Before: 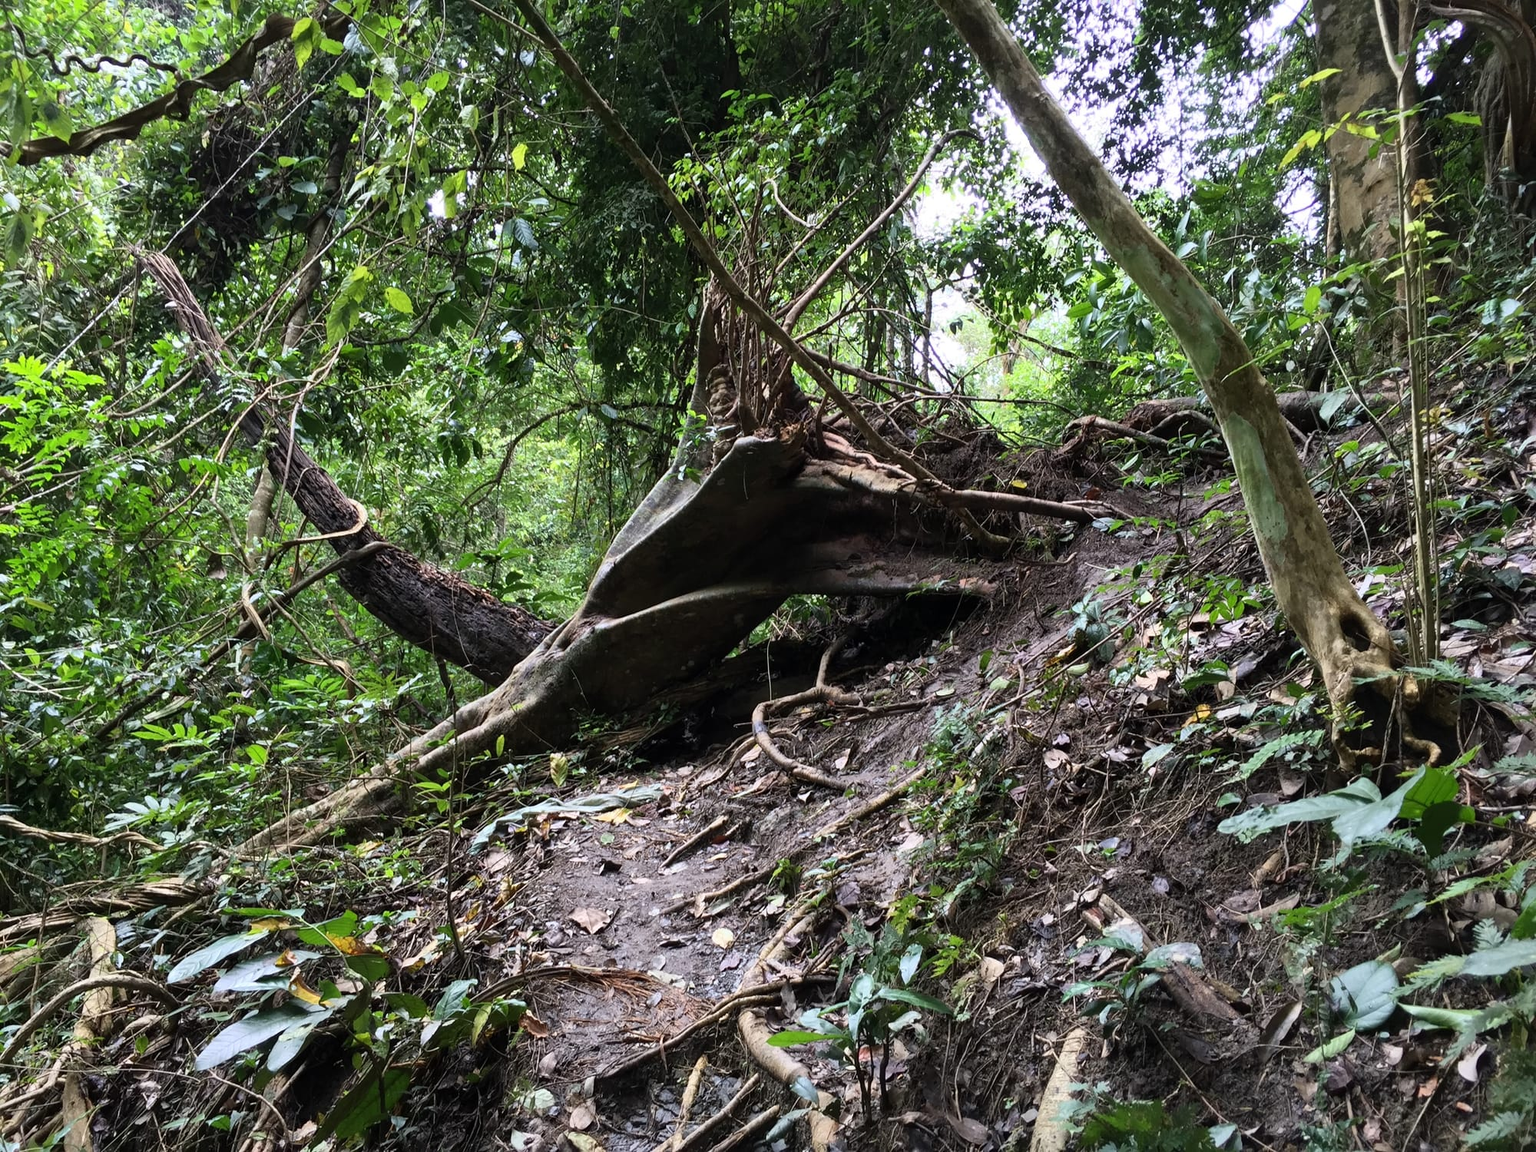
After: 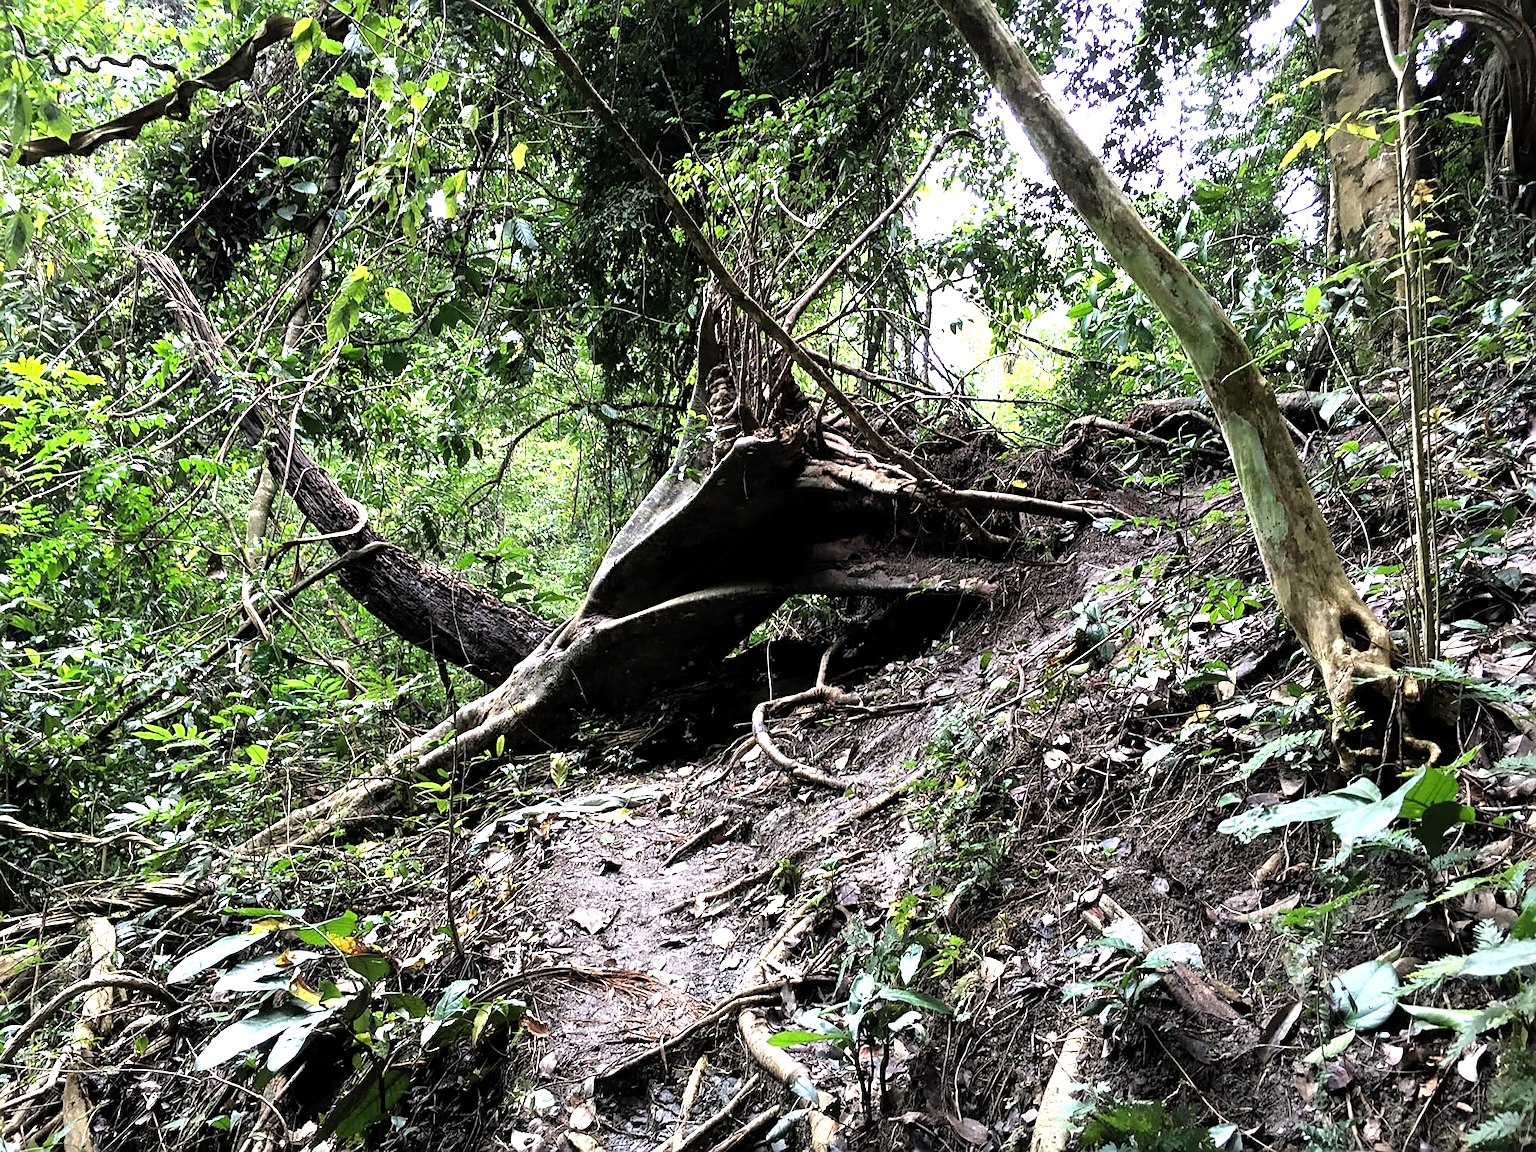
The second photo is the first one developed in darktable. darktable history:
tone equalizer: -8 EV -1.09 EV, -7 EV -0.976 EV, -6 EV -0.89 EV, -5 EV -0.572 EV, -3 EV 0.559 EV, -2 EV 0.845 EV, -1 EV 0.988 EV, +0 EV 1.06 EV
levels: levels [0.016, 0.5, 0.996]
shadows and highlights: shadows 25.68, highlights -24.12
sharpen: on, module defaults
